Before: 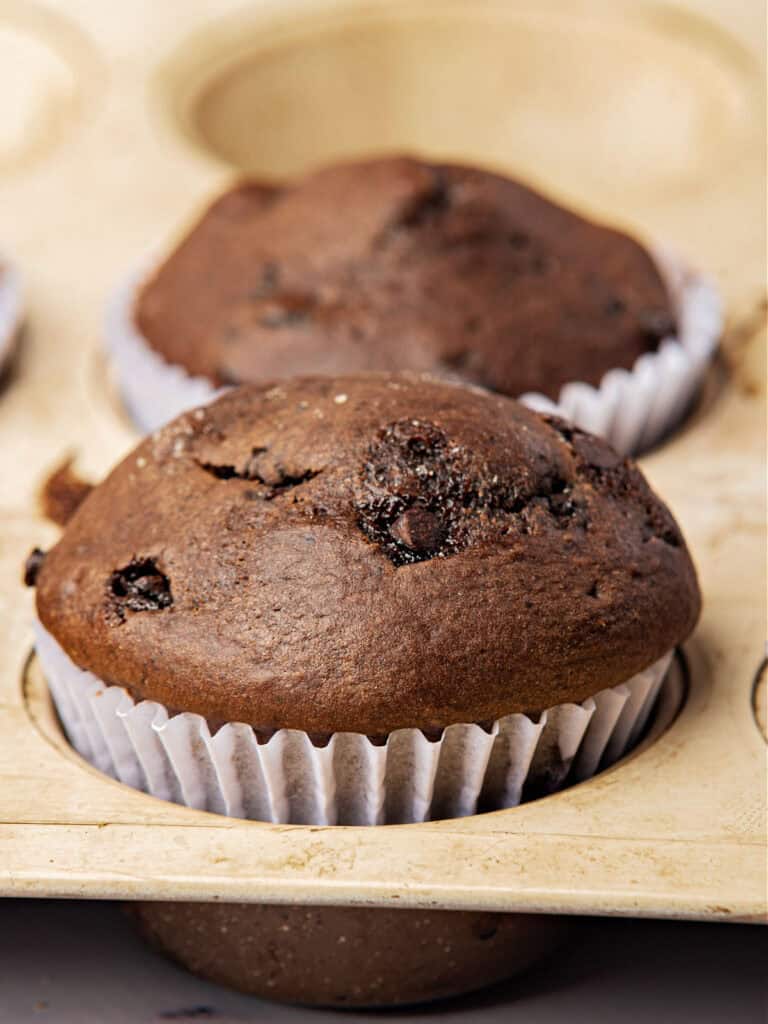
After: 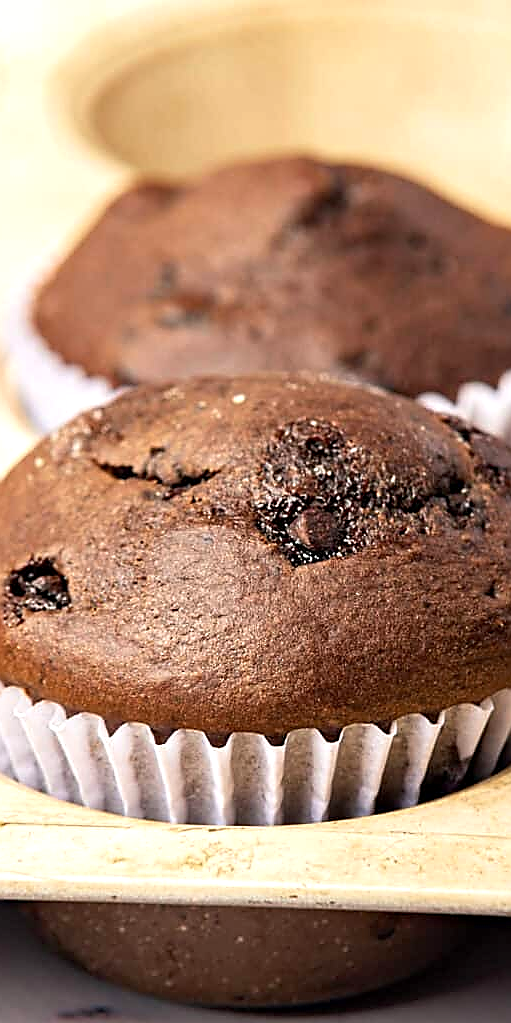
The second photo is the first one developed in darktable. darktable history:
crop and rotate: left 13.346%, right 20.032%
exposure: black level correction 0.001, exposure 0.498 EV, compensate highlight preservation false
sharpen: radius 1.386, amount 1.242, threshold 0.772
